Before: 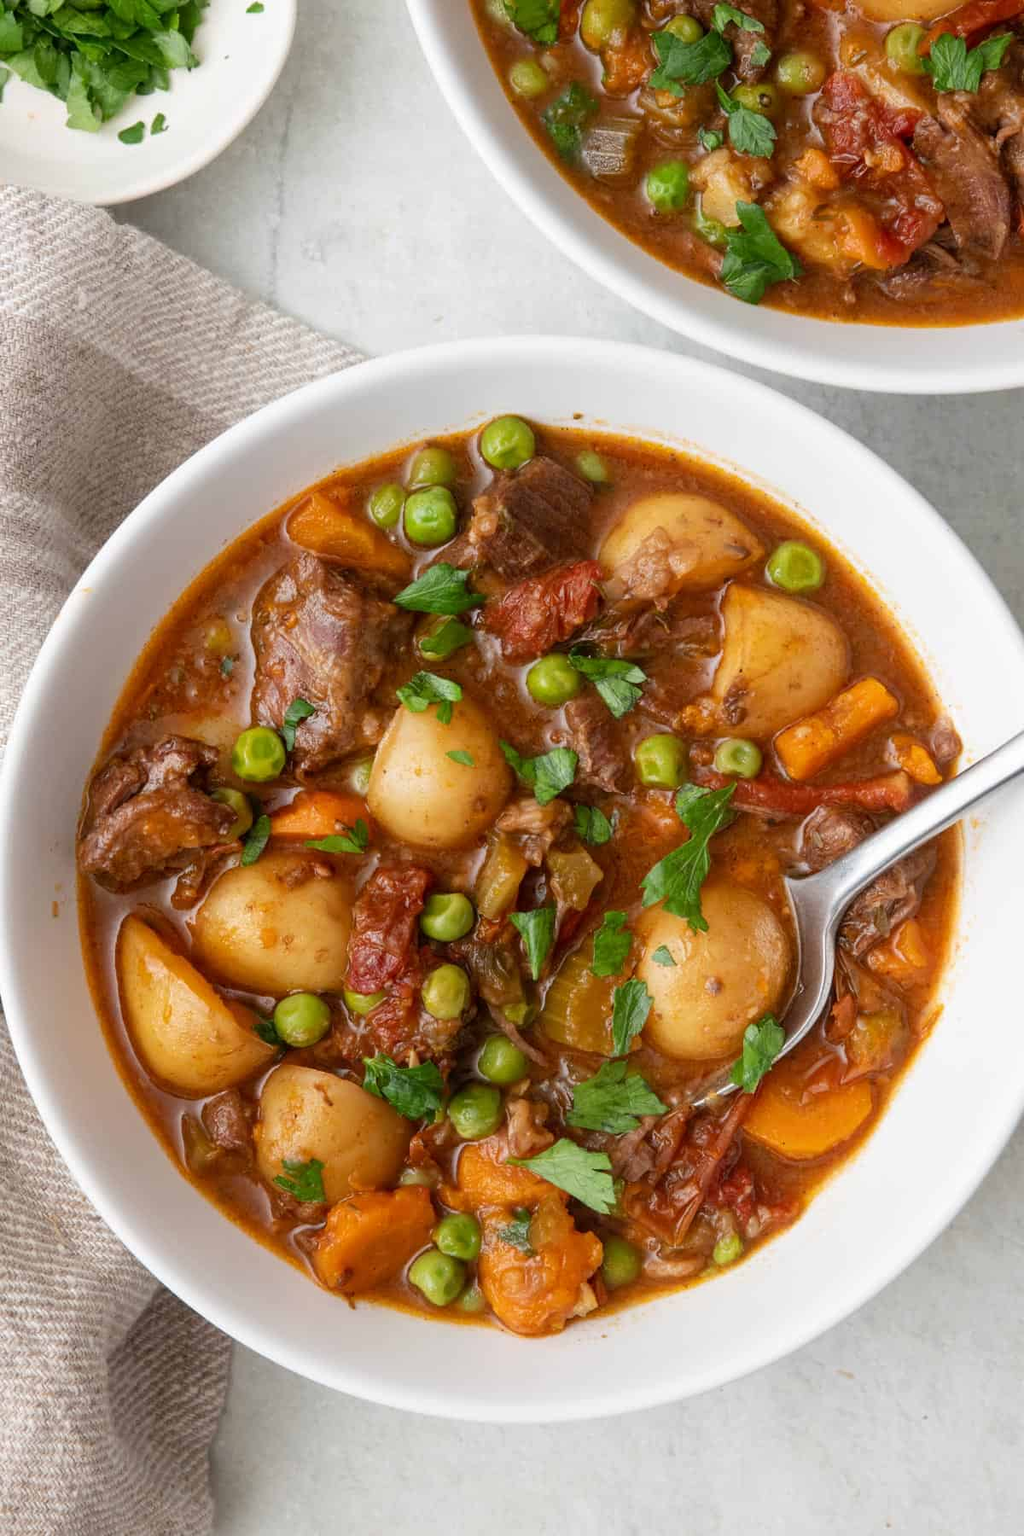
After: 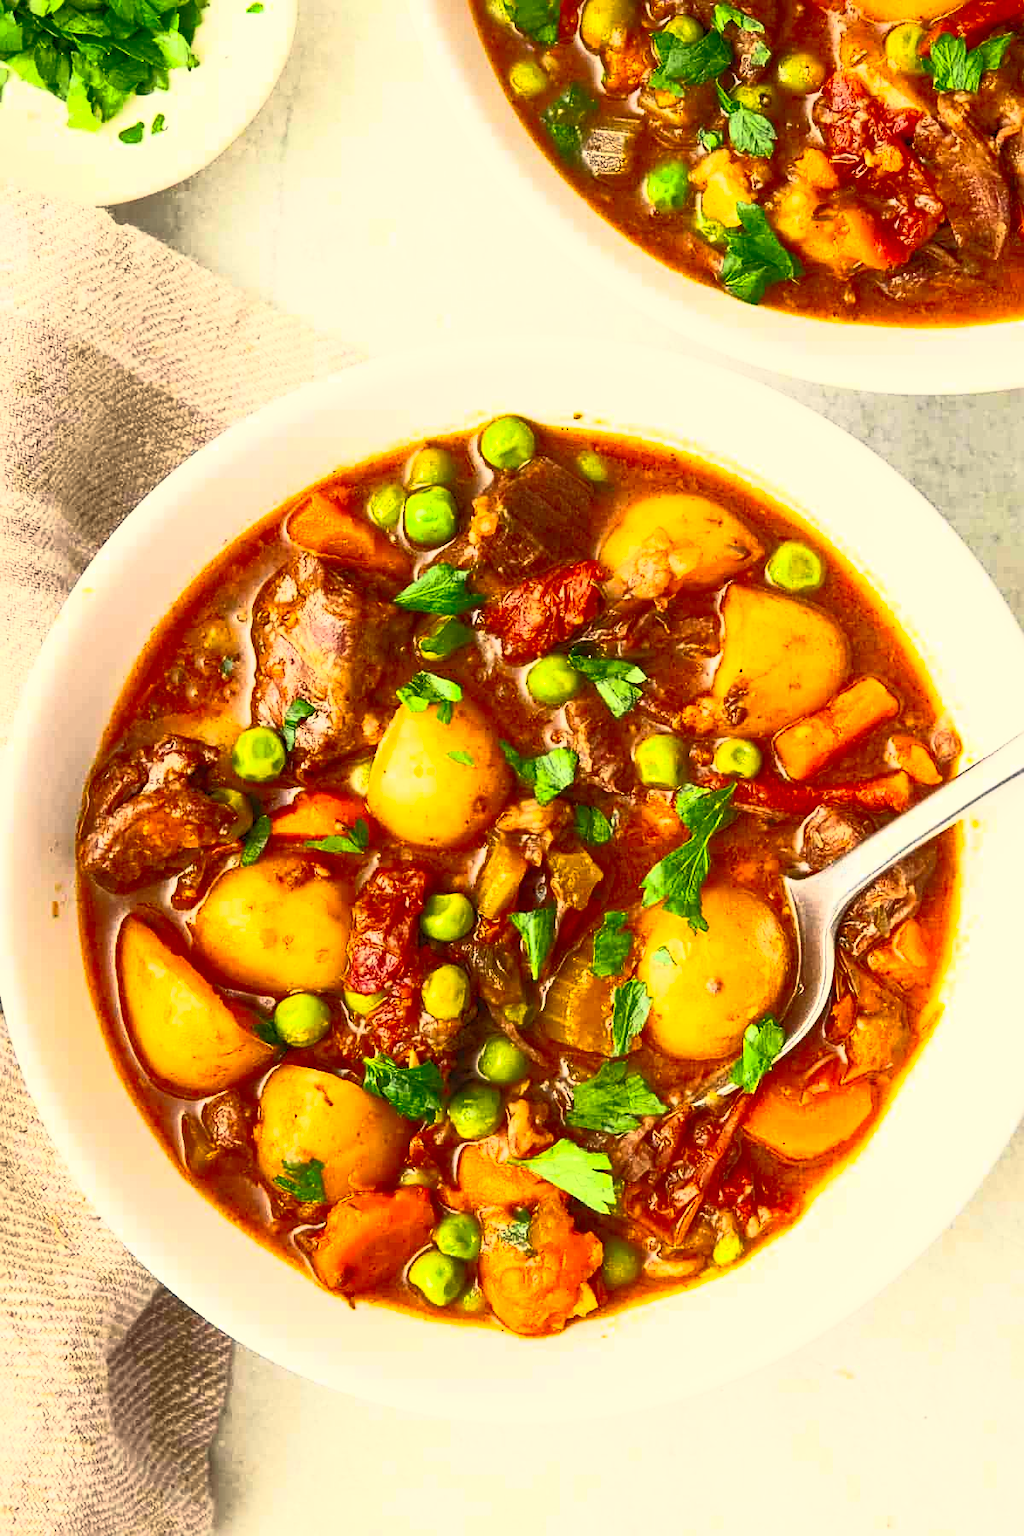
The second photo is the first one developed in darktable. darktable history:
color correction: highlights a* 1.39, highlights b* 17.83
sharpen: on, module defaults
shadows and highlights: on, module defaults
contrast brightness saturation: contrast 0.83, brightness 0.59, saturation 0.59
